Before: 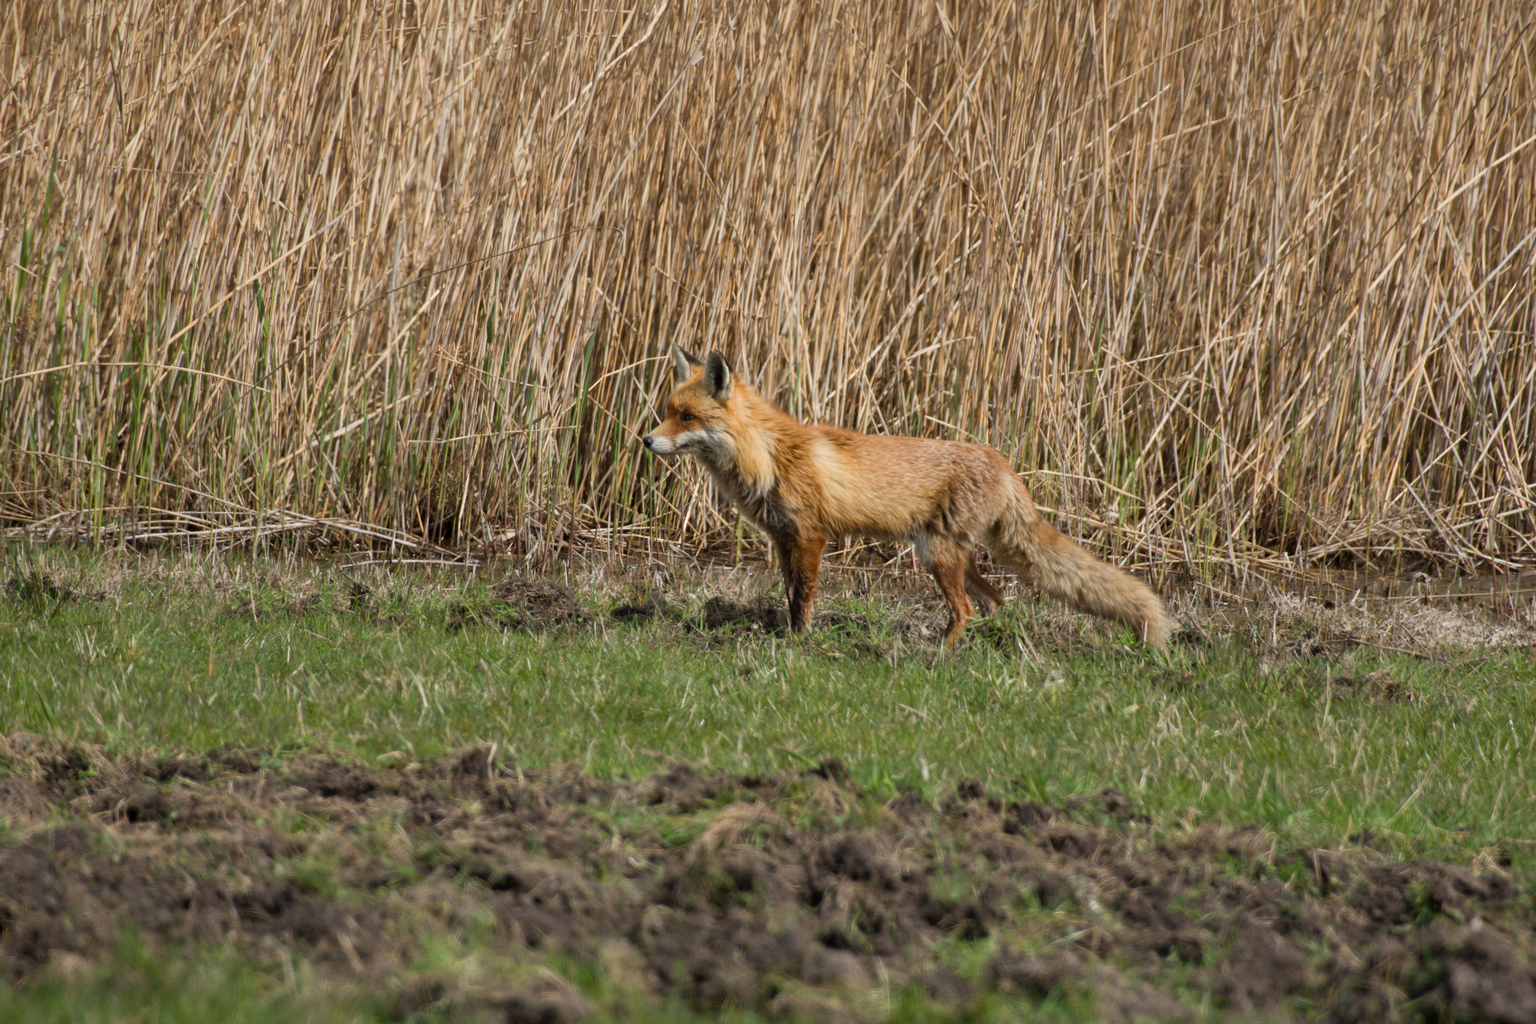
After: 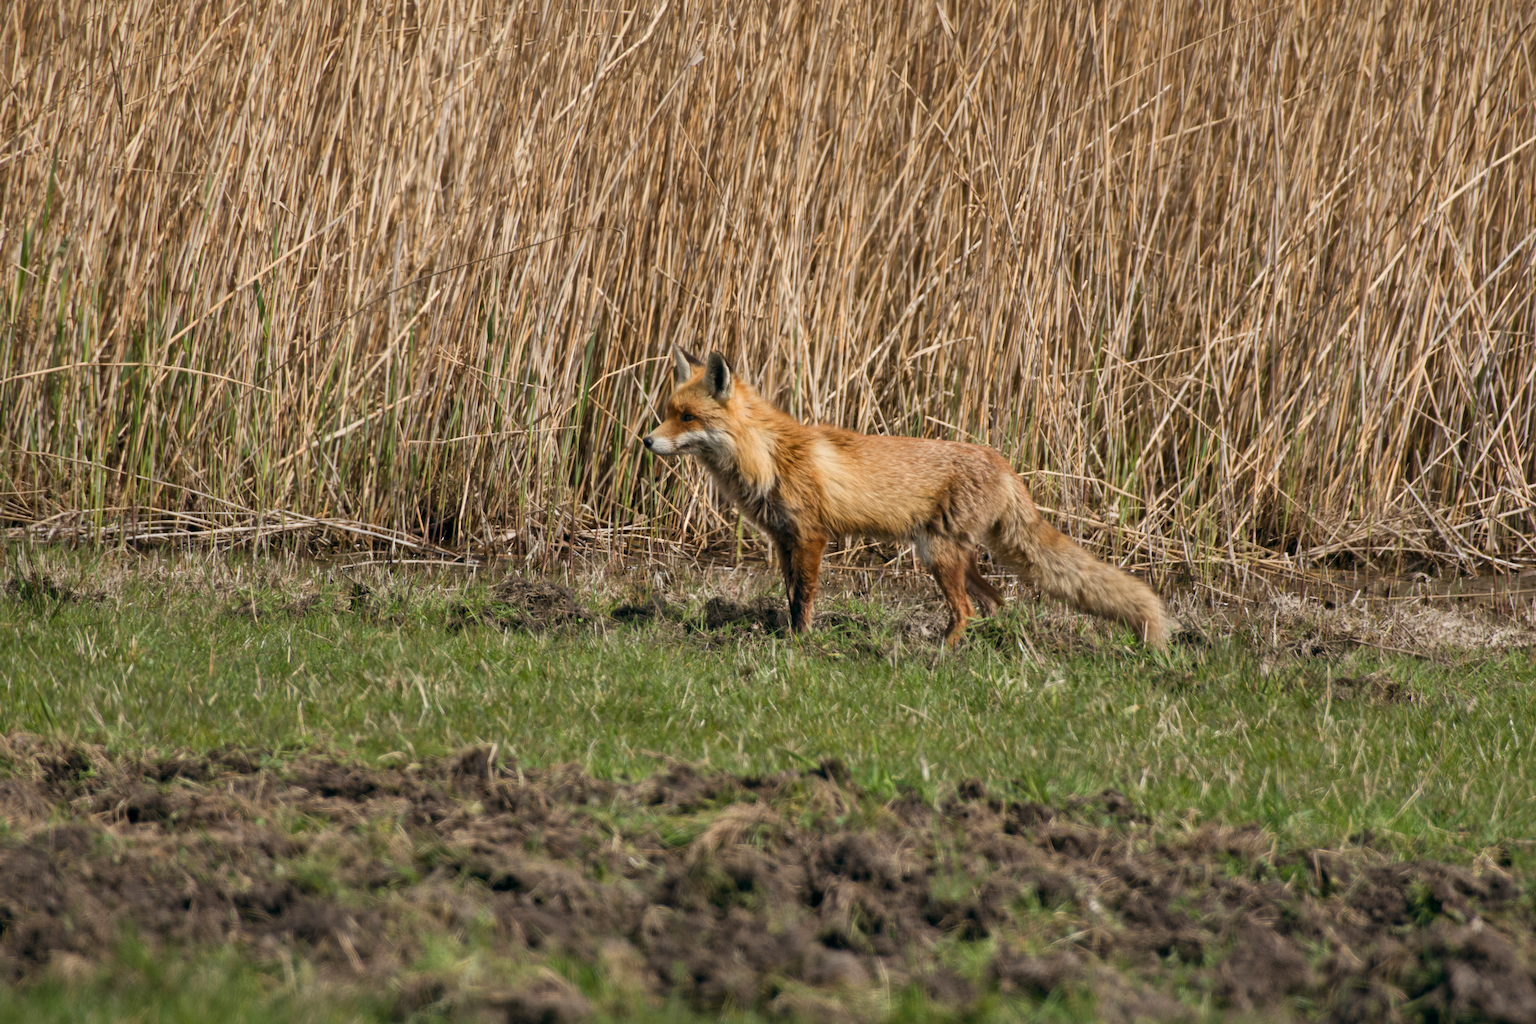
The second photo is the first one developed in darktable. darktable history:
local contrast: mode bilateral grid, contrast 20, coarseness 50, detail 120%, midtone range 0.2
color balance: lift [1, 0.998, 1.001, 1.002], gamma [1, 1.02, 1, 0.98], gain [1, 1.02, 1.003, 0.98]
